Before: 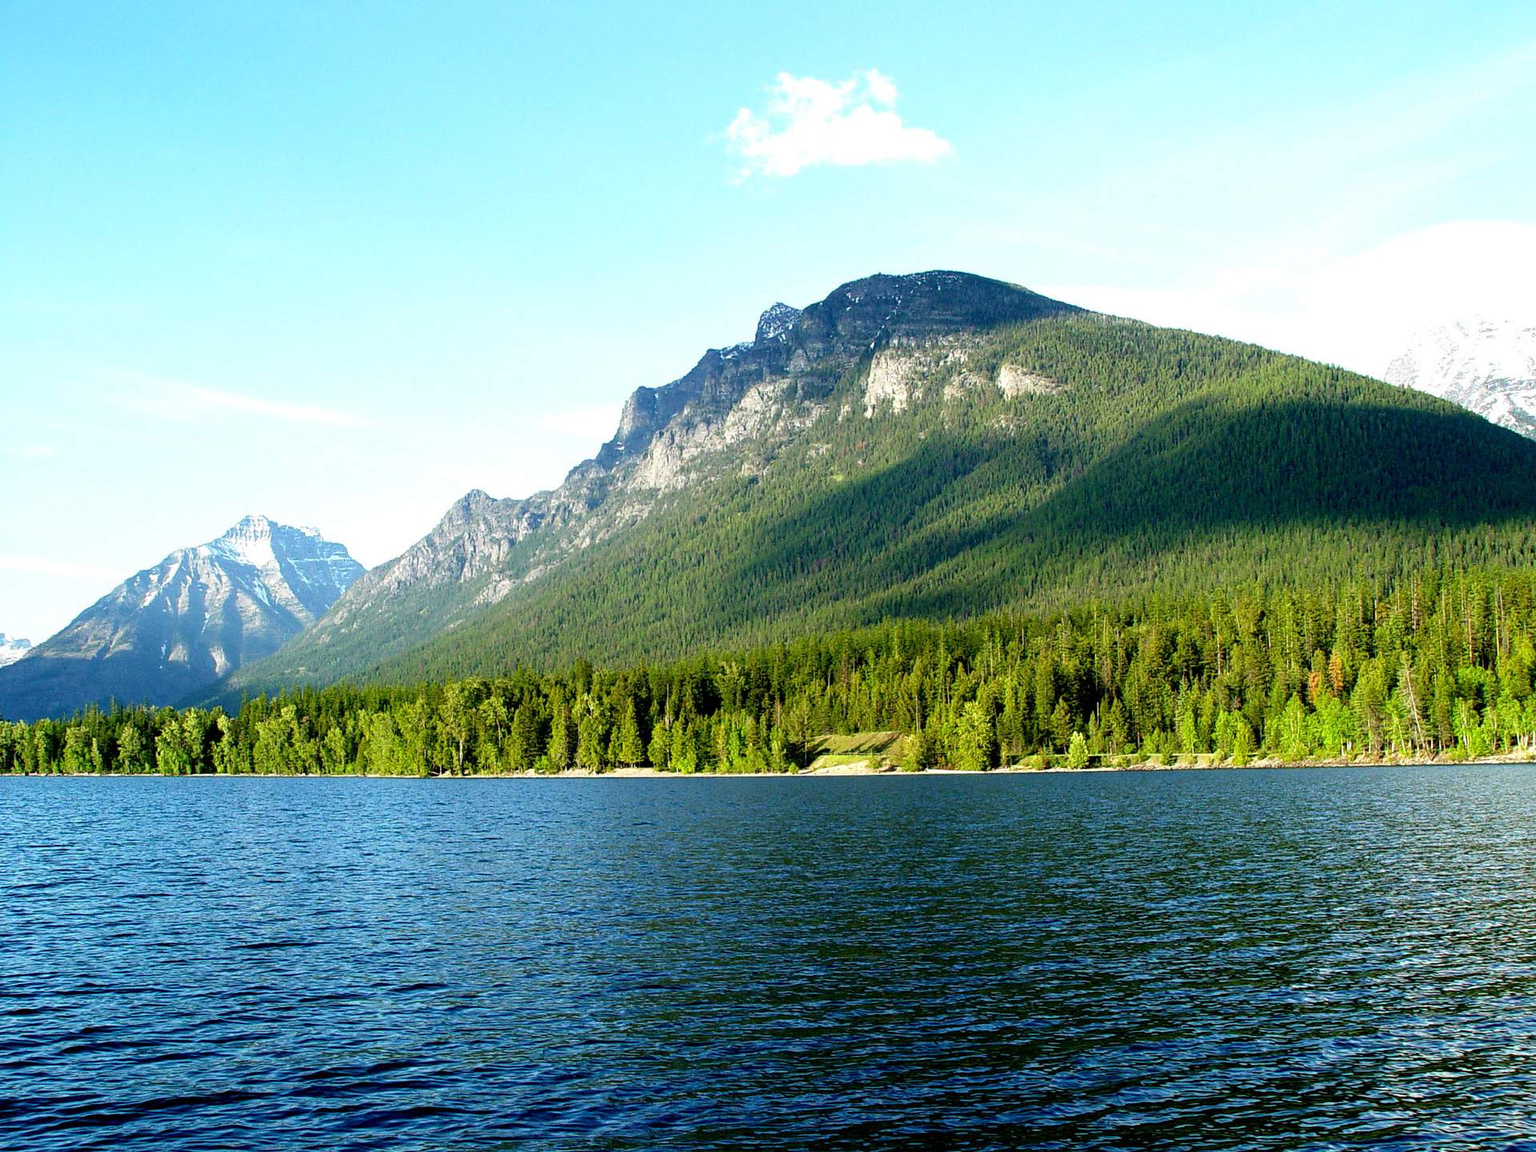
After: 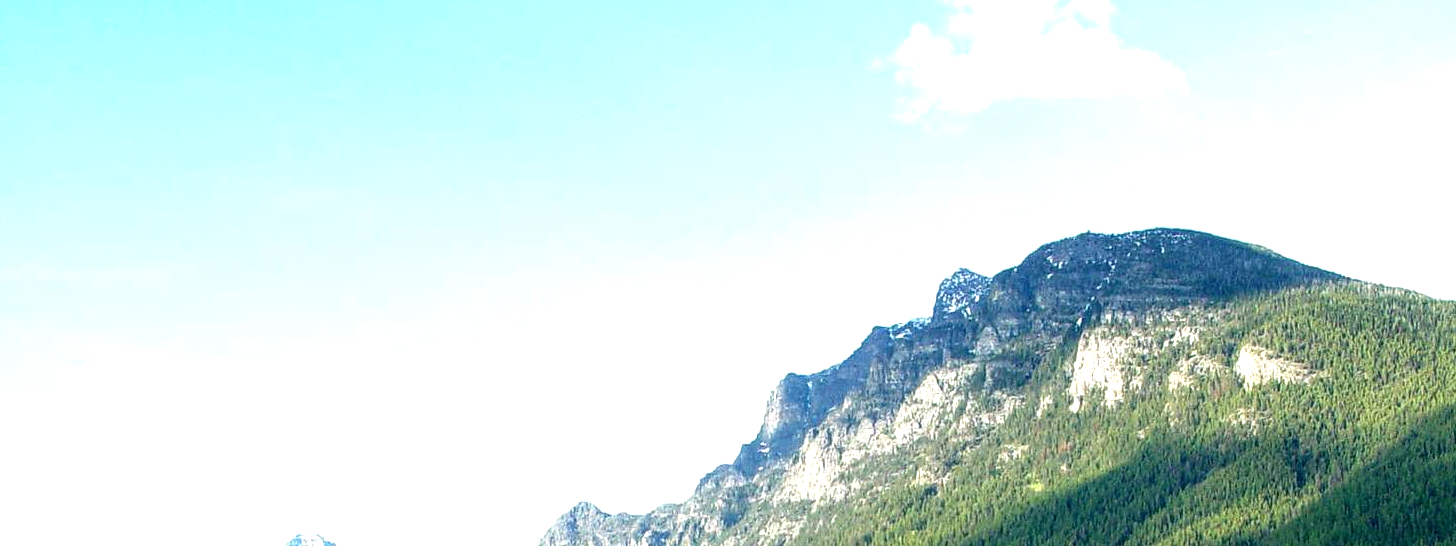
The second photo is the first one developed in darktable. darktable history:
crop: left 0.581%, top 7.647%, right 23.561%, bottom 54.401%
exposure: black level correction 0.001, exposure 0.498 EV, compensate highlight preservation false
local contrast: on, module defaults
